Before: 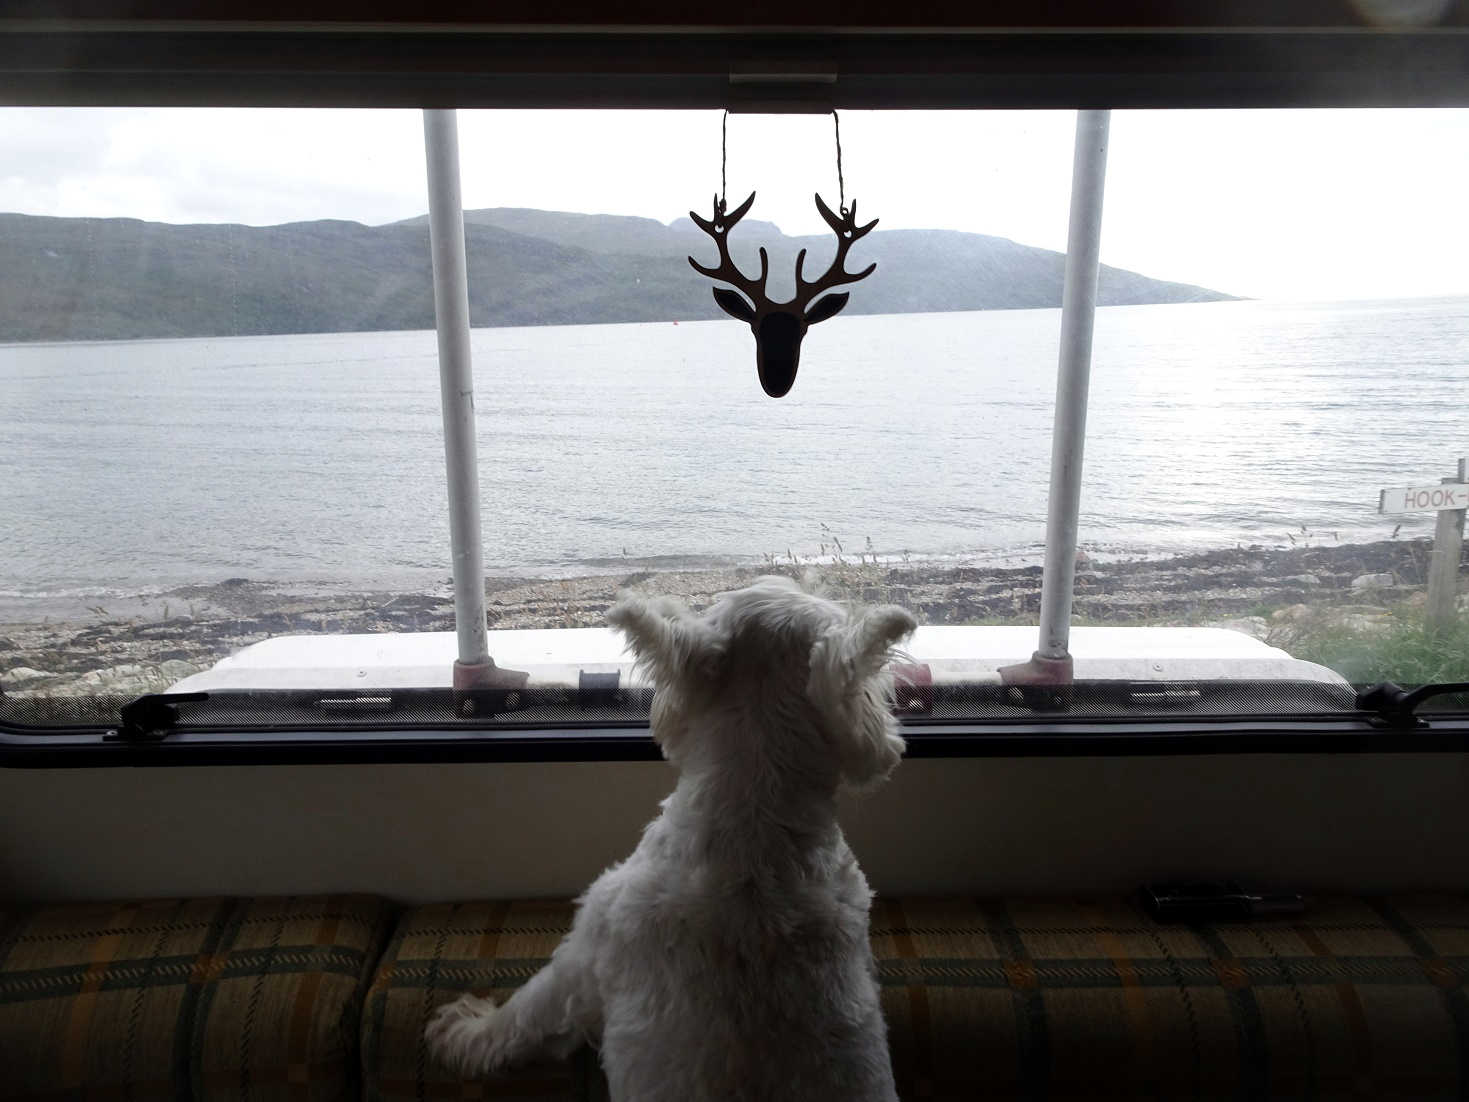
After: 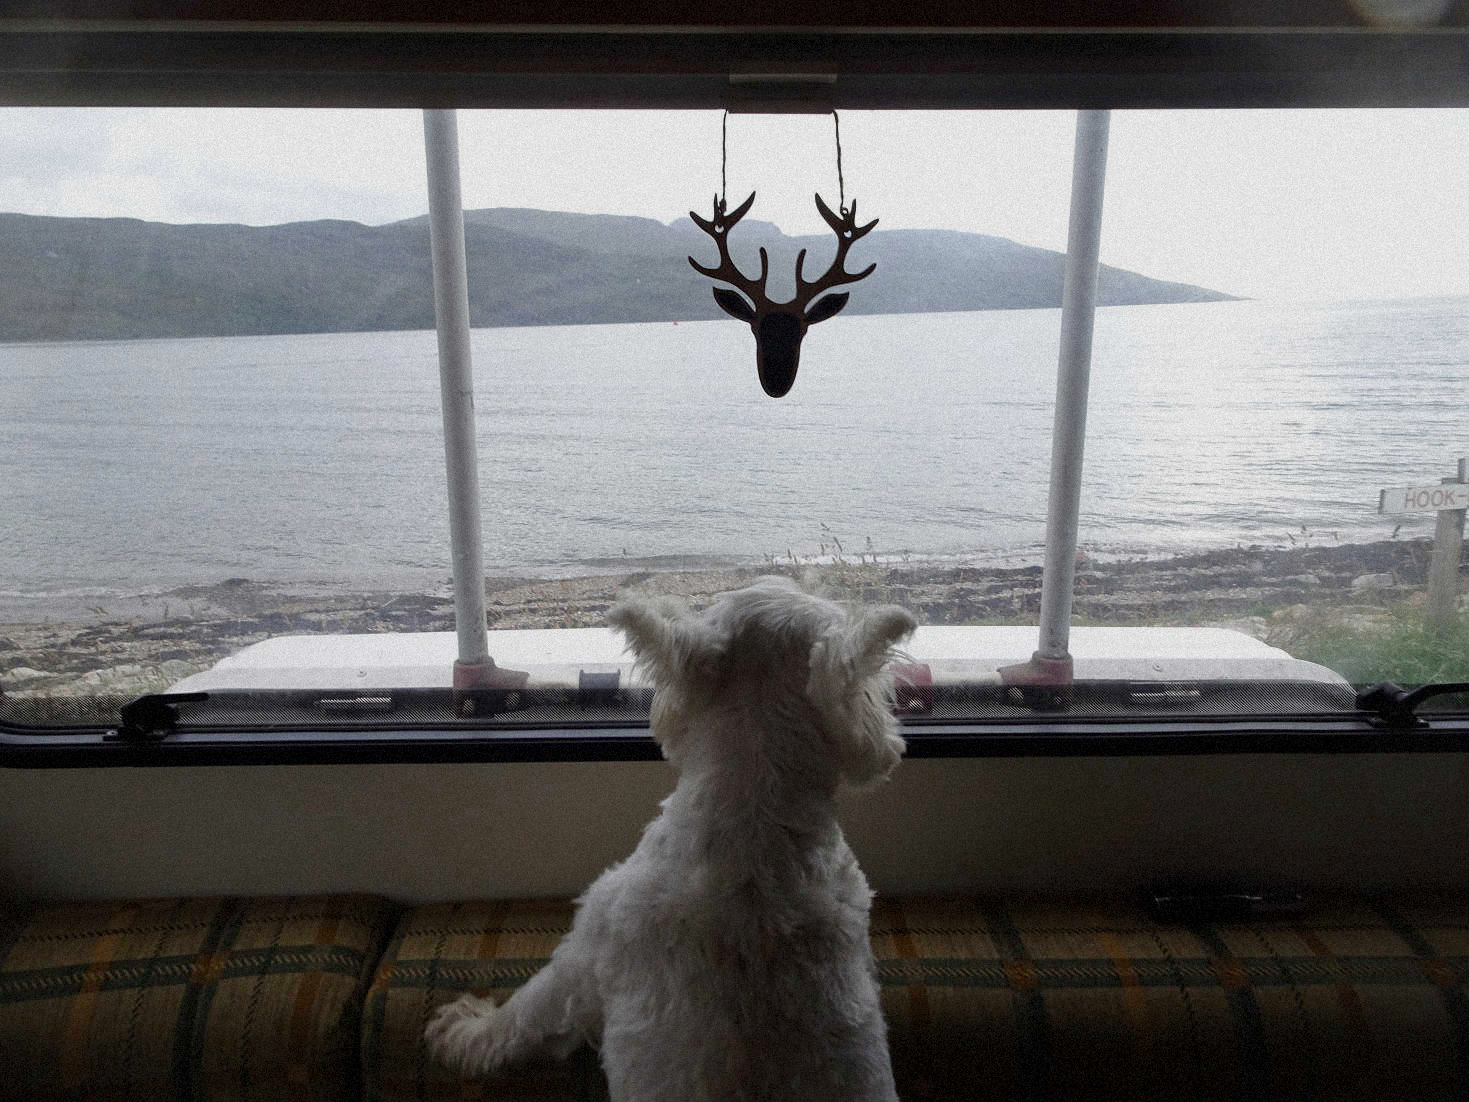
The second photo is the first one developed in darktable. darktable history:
grain: mid-tones bias 0%
tone equalizer: -8 EV 0.25 EV, -7 EV 0.417 EV, -6 EV 0.417 EV, -5 EV 0.25 EV, -3 EV -0.25 EV, -2 EV -0.417 EV, -1 EV -0.417 EV, +0 EV -0.25 EV, edges refinement/feathering 500, mask exposure compensation -1.57 EV, preserve details guided filter
